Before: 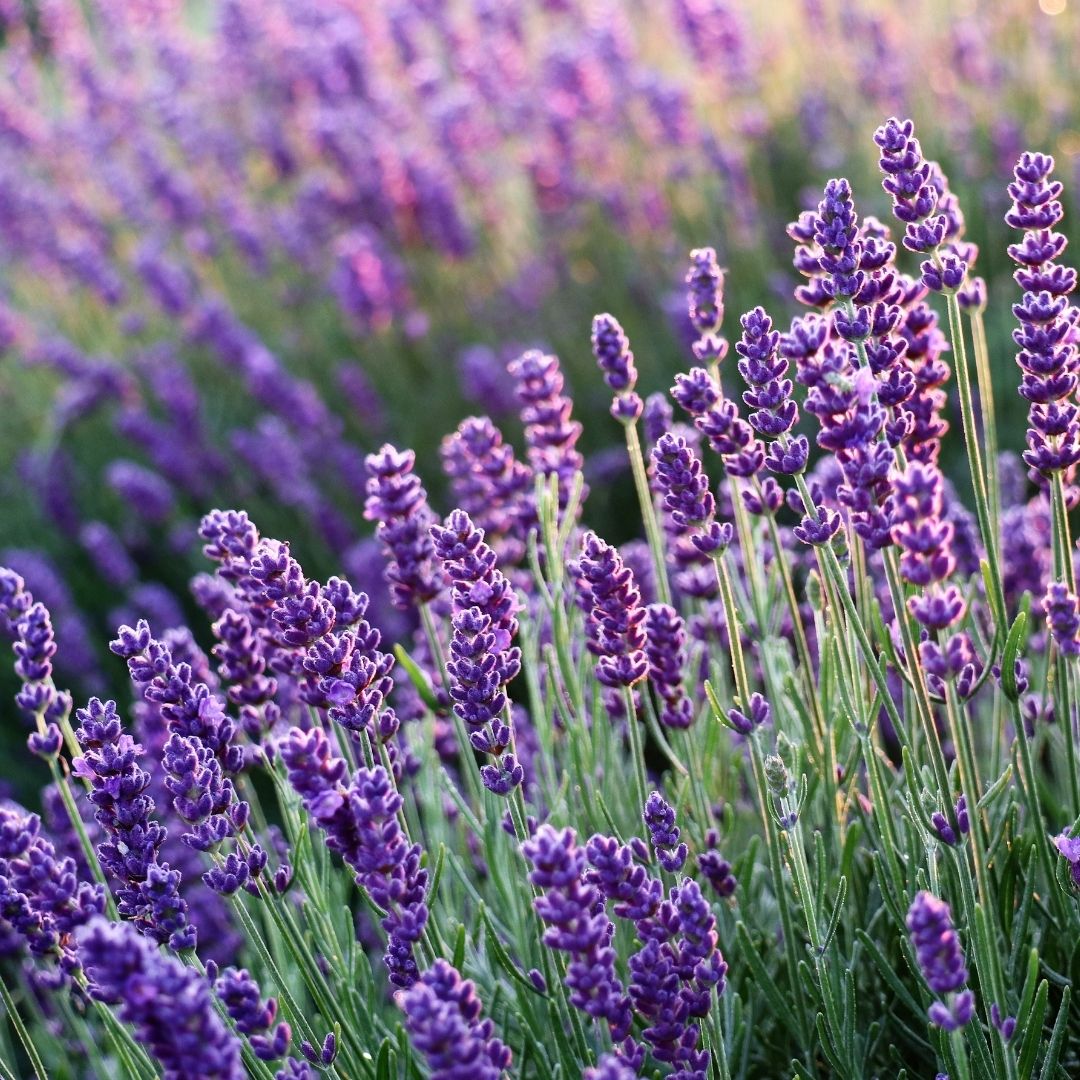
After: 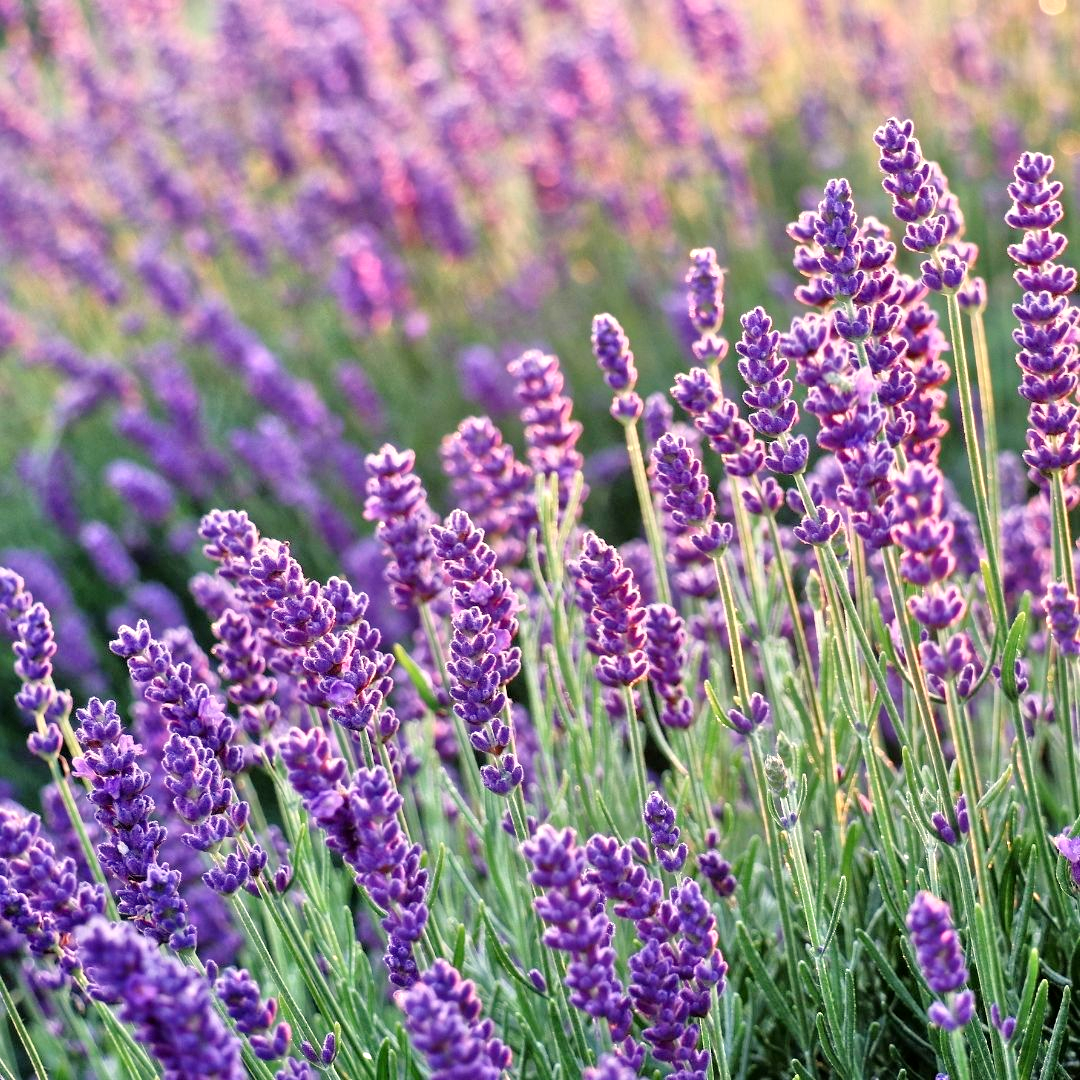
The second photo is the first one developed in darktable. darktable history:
tone equalizer: -7 EV 0.15 EV, -6 EV 0.6 EV, -5 EV 1.15 EV, -4 EV 1.33 EV, -3 EV 1.15 EV, -2 EV 0.6 EV, -1 EV 0.15 EV, mask exposure compensation -0.5 EV
local contrast: mode bilateral grid, contrast 20, coarseness 50, detail 120%, midtone range 0.2
white balance: red 1.045, blue 0.932
